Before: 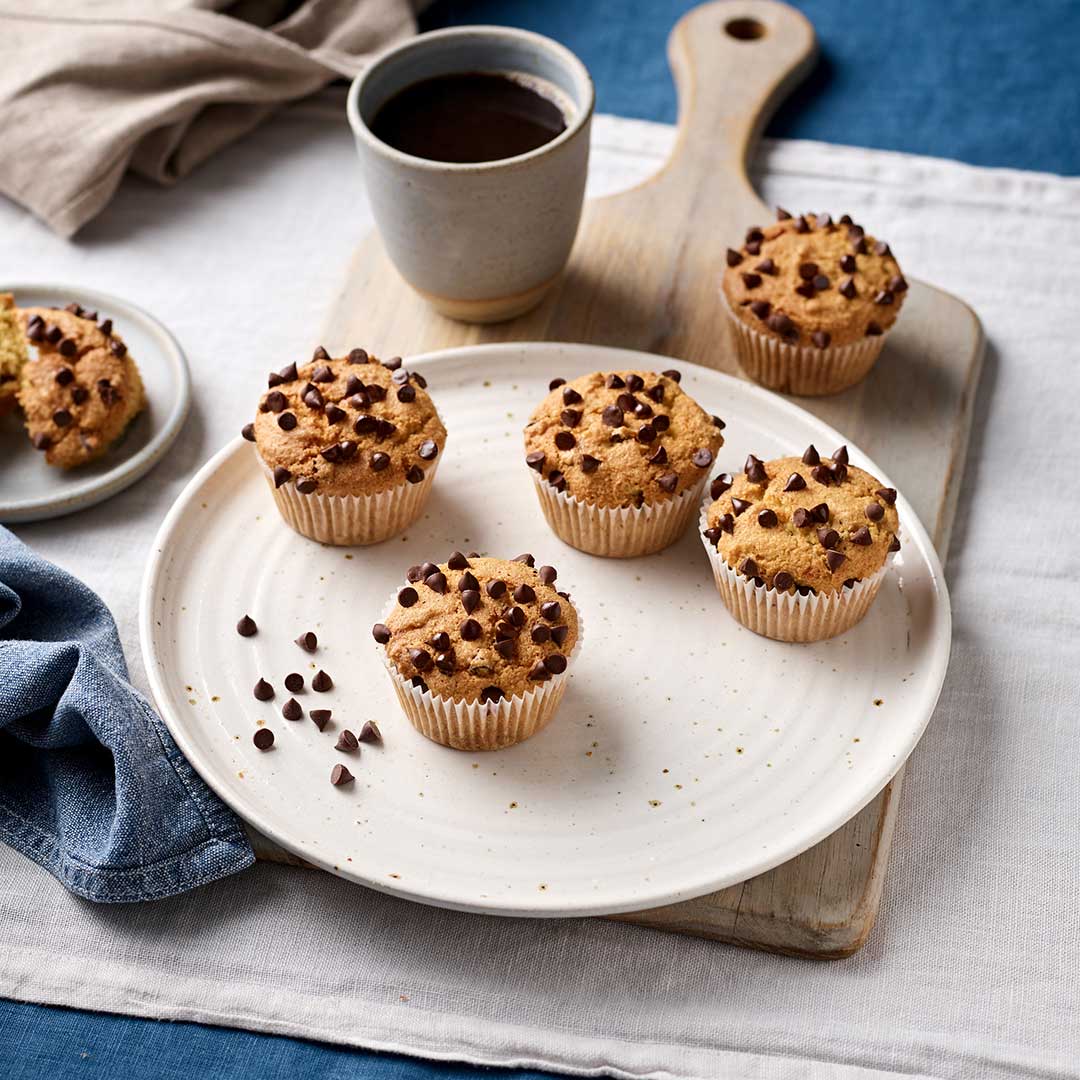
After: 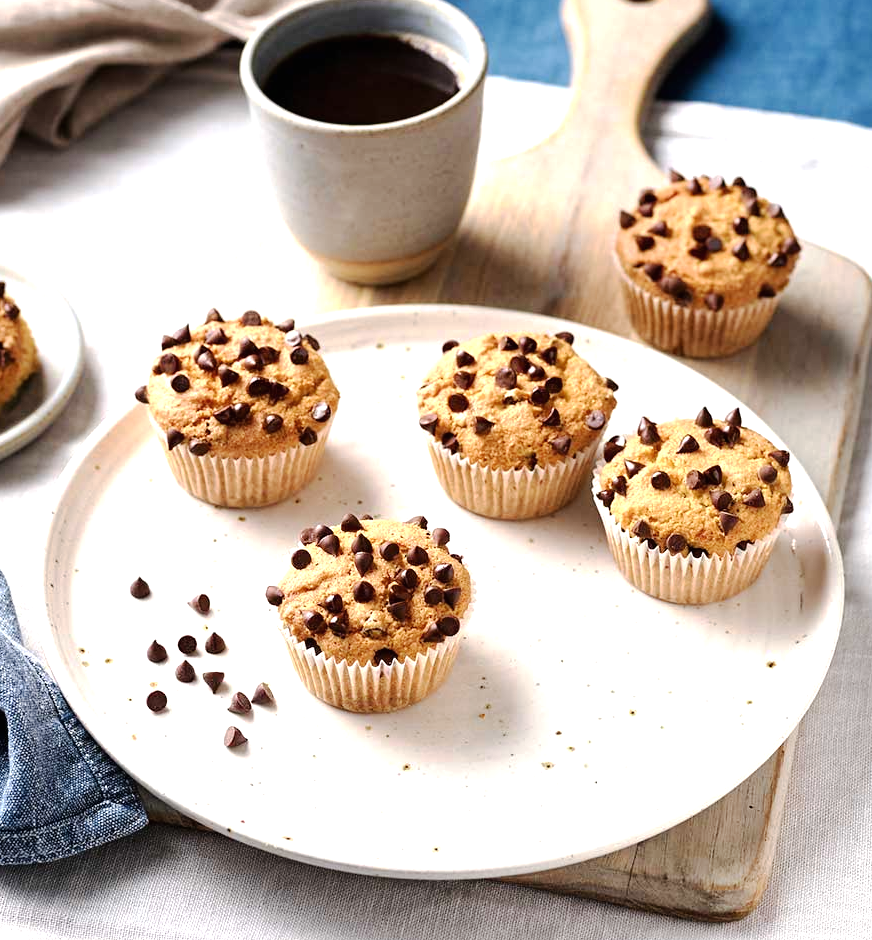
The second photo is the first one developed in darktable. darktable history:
exposure: black level correction -0.001, exposure 0.079 EV, compensate highlight preservation false
base curve: curves: ch0 [(0, 0) (0.262, 0.32) (0.722, 0.705) (1, 1)], preserve colors none
crop: left 9.942%, top 3.536%, right 9.256%, bottom 9.406%
tone equalizer: -8 EV -0.722 EV, -7 EV -0.693 EV, -6 EV -0.598 EV, -5 EV -0.376 EV, -3 EV 0.385 EV, -2 EV 0.6 EV, -1 EV 0.693 EV, +0 EV 0.727 EV
